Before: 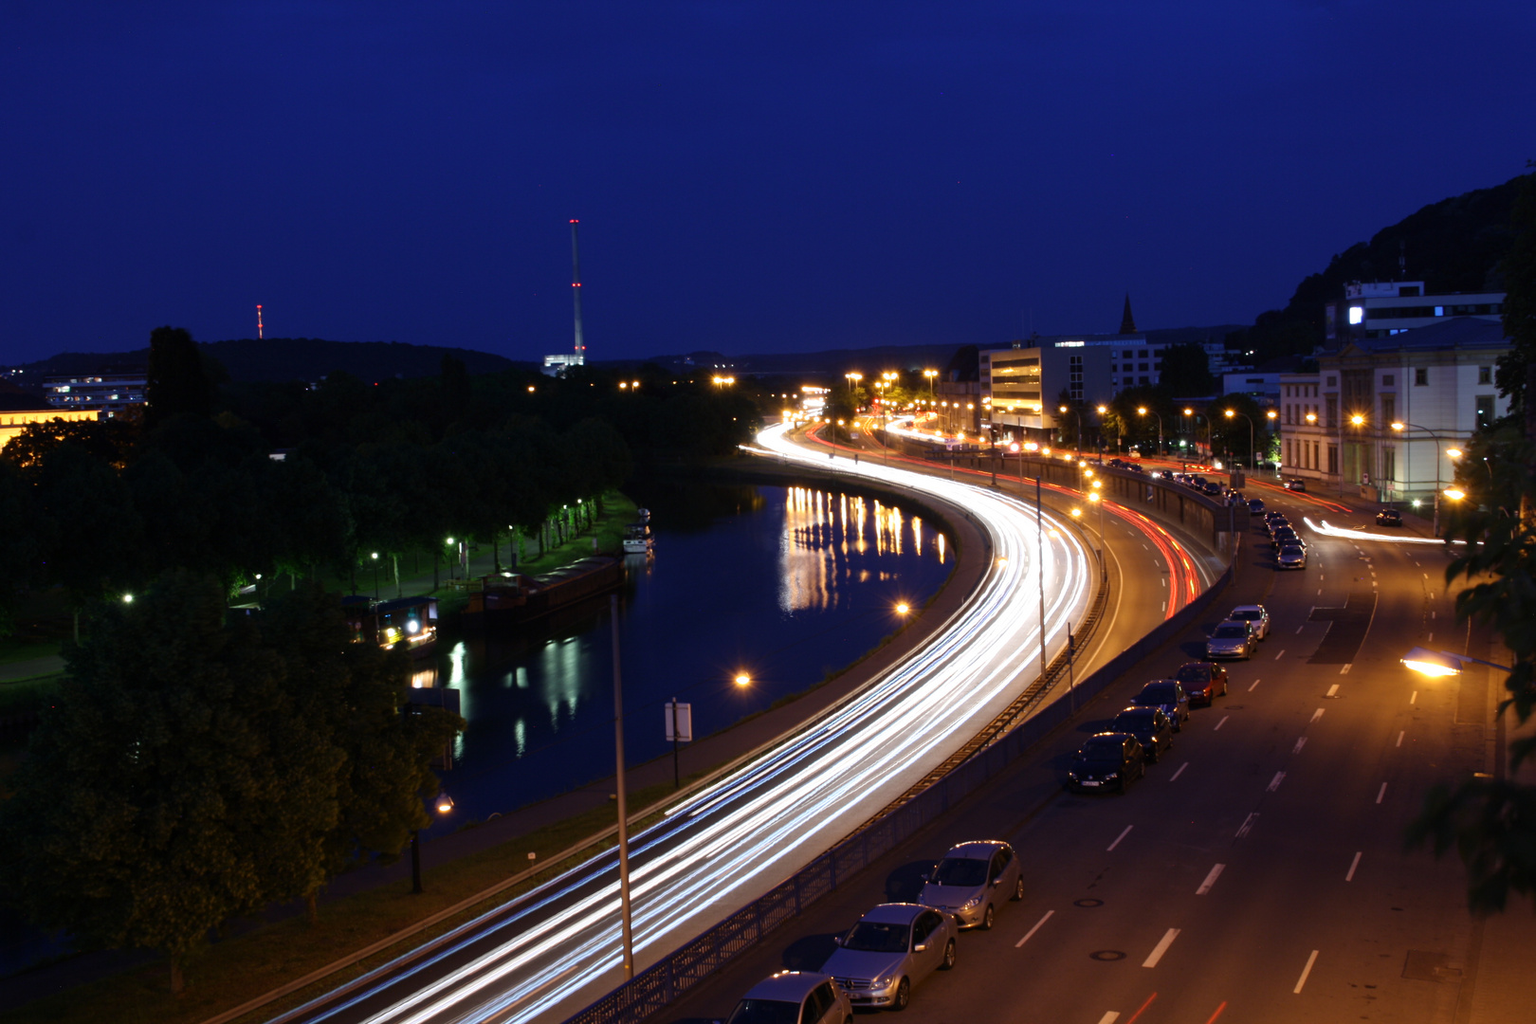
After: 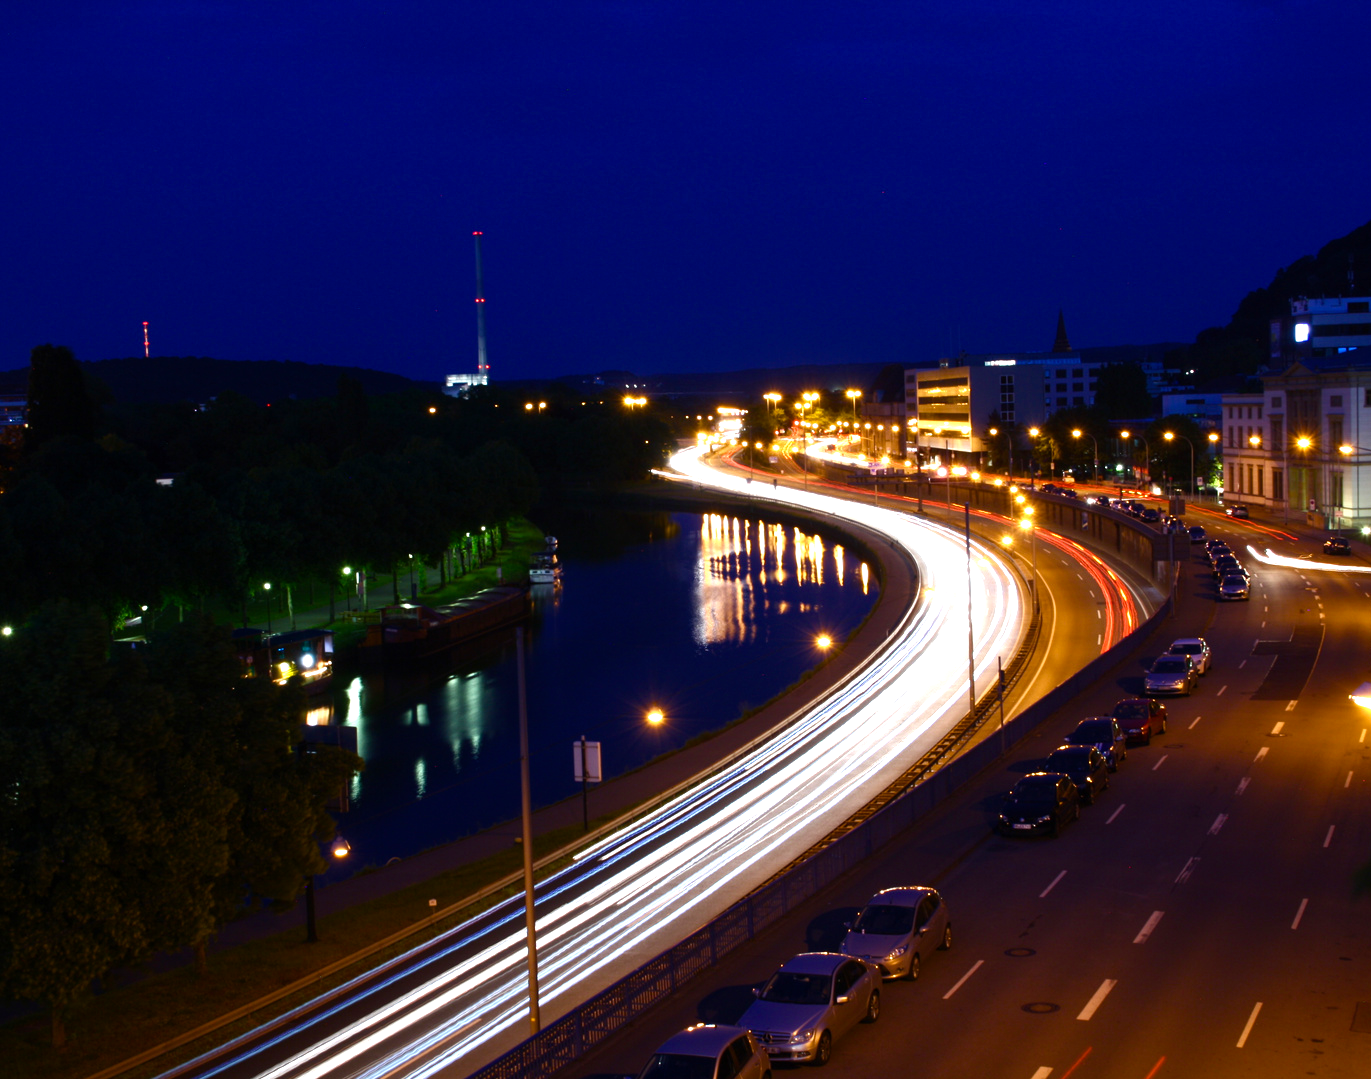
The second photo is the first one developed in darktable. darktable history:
color balance rgb: perceptual saturation grading › global saturation 0.817%, perceptual saturation grading › highlights -25.292%, perceptual saturation grading › shadows 29.863%, perceptual brilliance grading › global brilliance -4.999%, perceptual brilliance grading › highlights 23.787%, perceptual brilliance grading › mid-tones 7.296%, perceptual brilliance grading › shadows -4.531%, global vibrance 39.44%
crop: left 7.943%, right 7.4%
